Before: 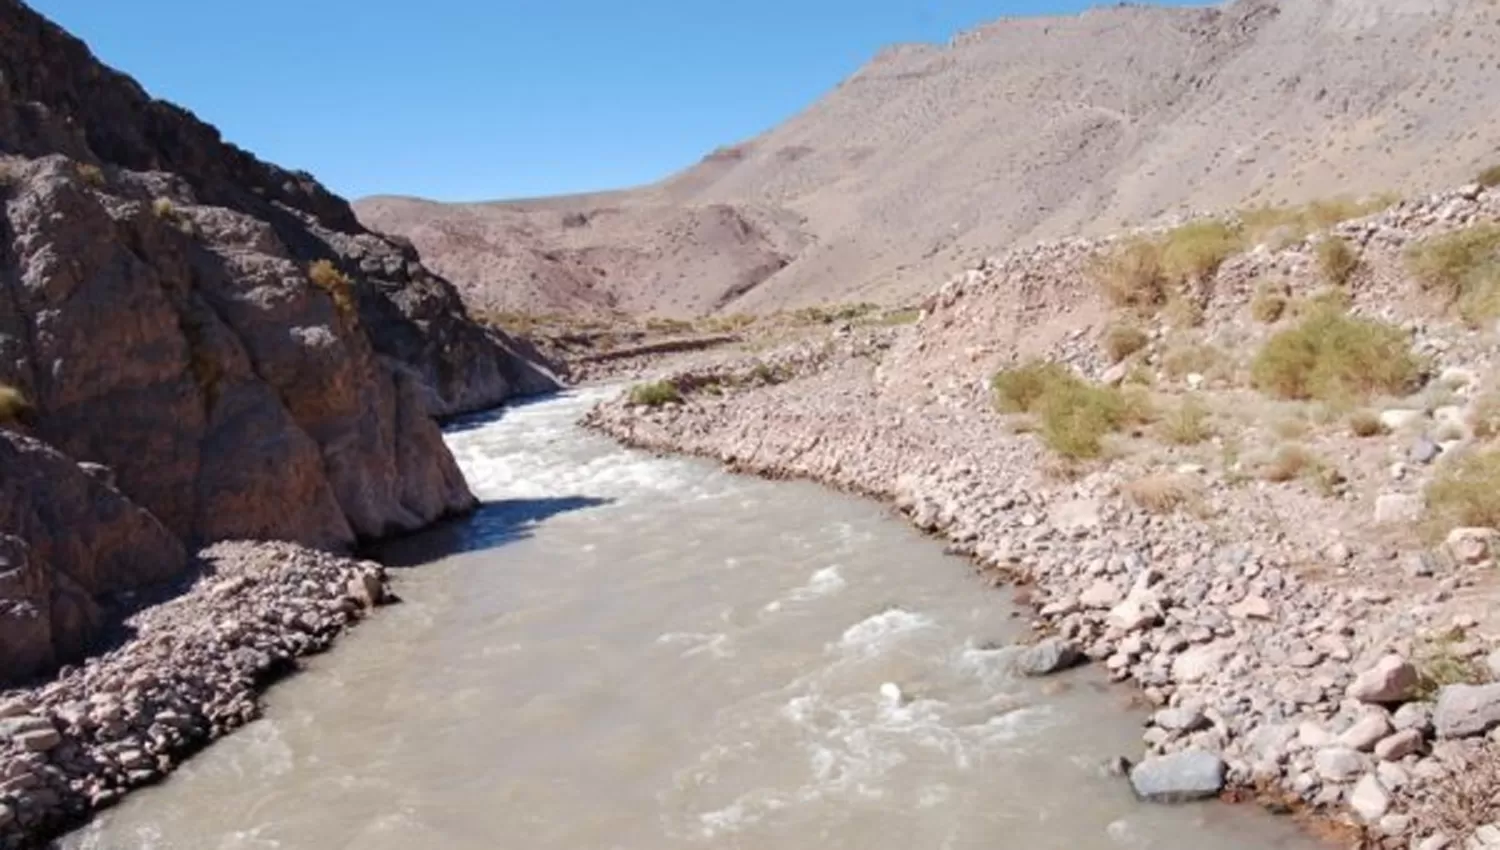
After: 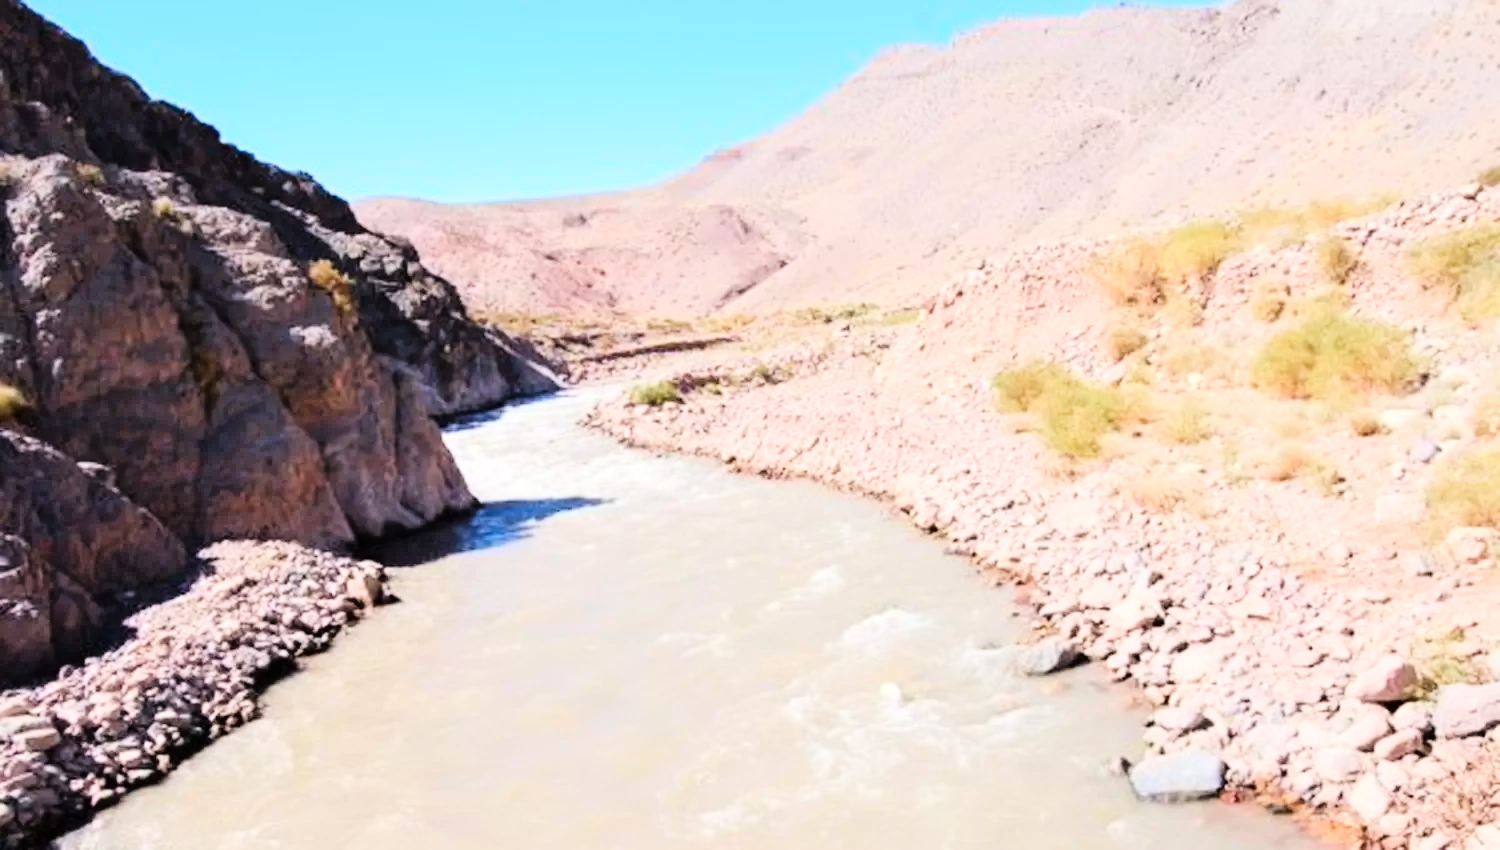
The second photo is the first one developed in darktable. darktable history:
tone curve: curves: ch0 [(0, 0) (0.084, 0.074) (0.2, 0.297) (0.363, 0.591) (0.495, 0.765) (0.68, 0.901) (0.851, 0.967) (1, 1)], color space Lab, linked channels, preserve colors none
